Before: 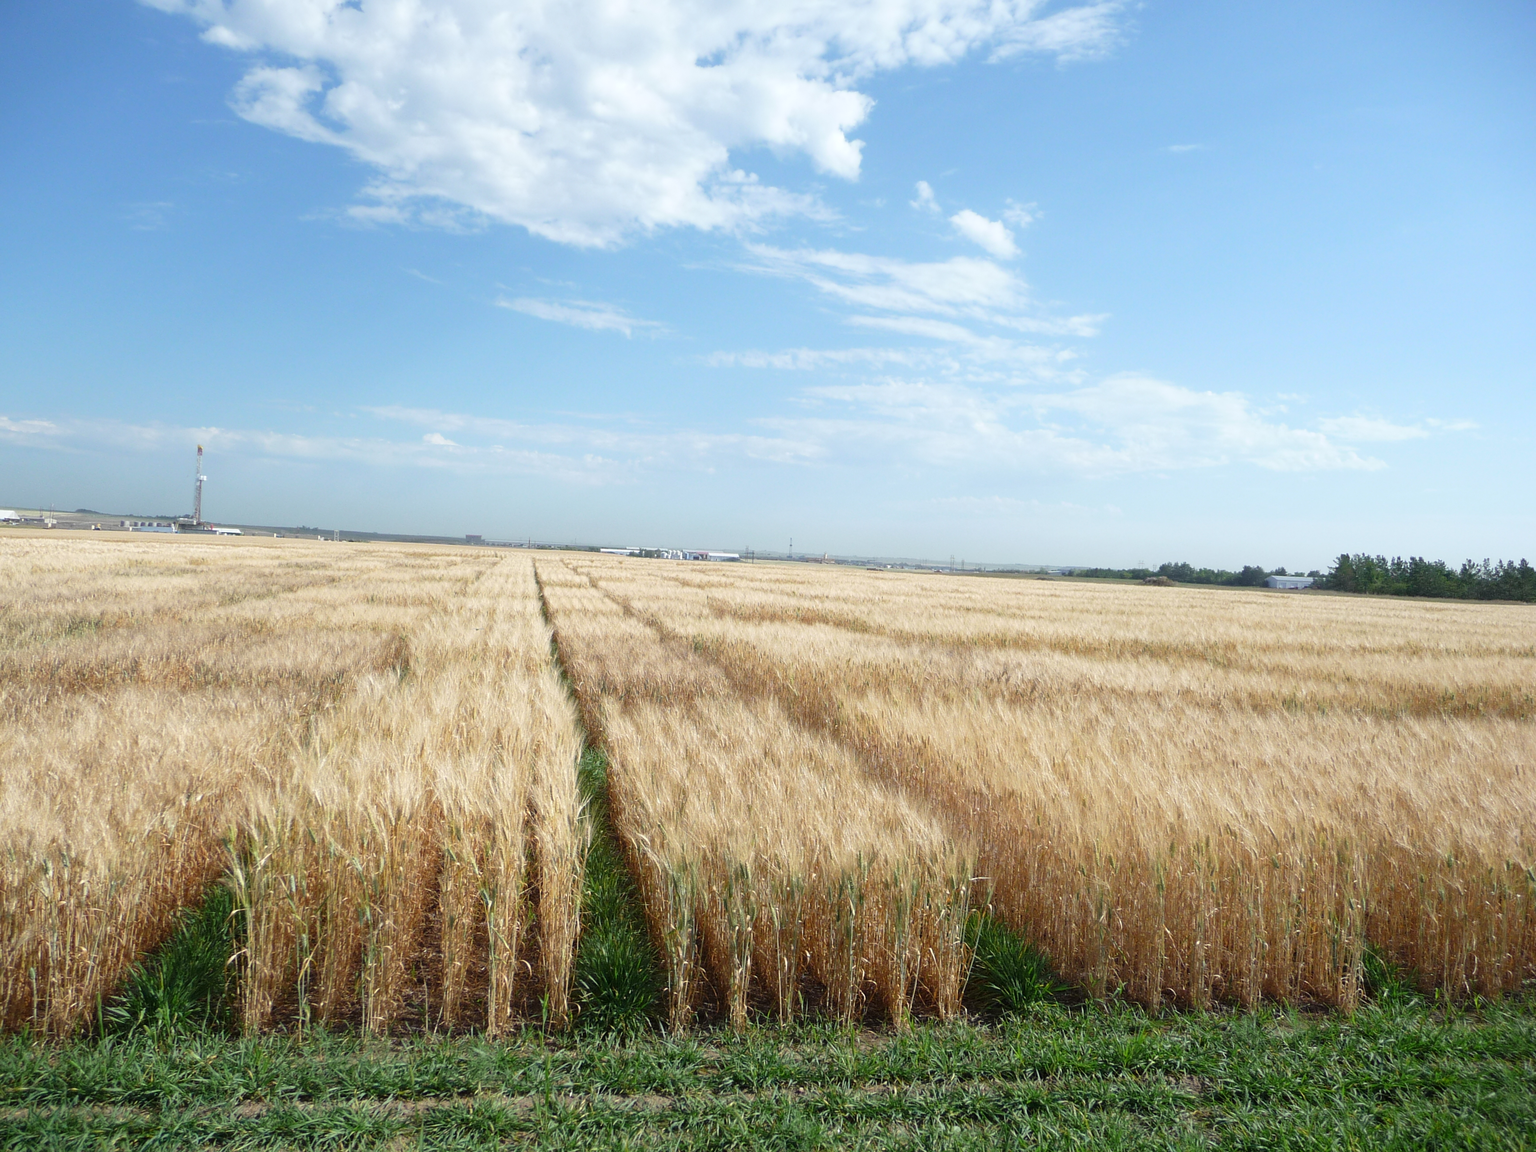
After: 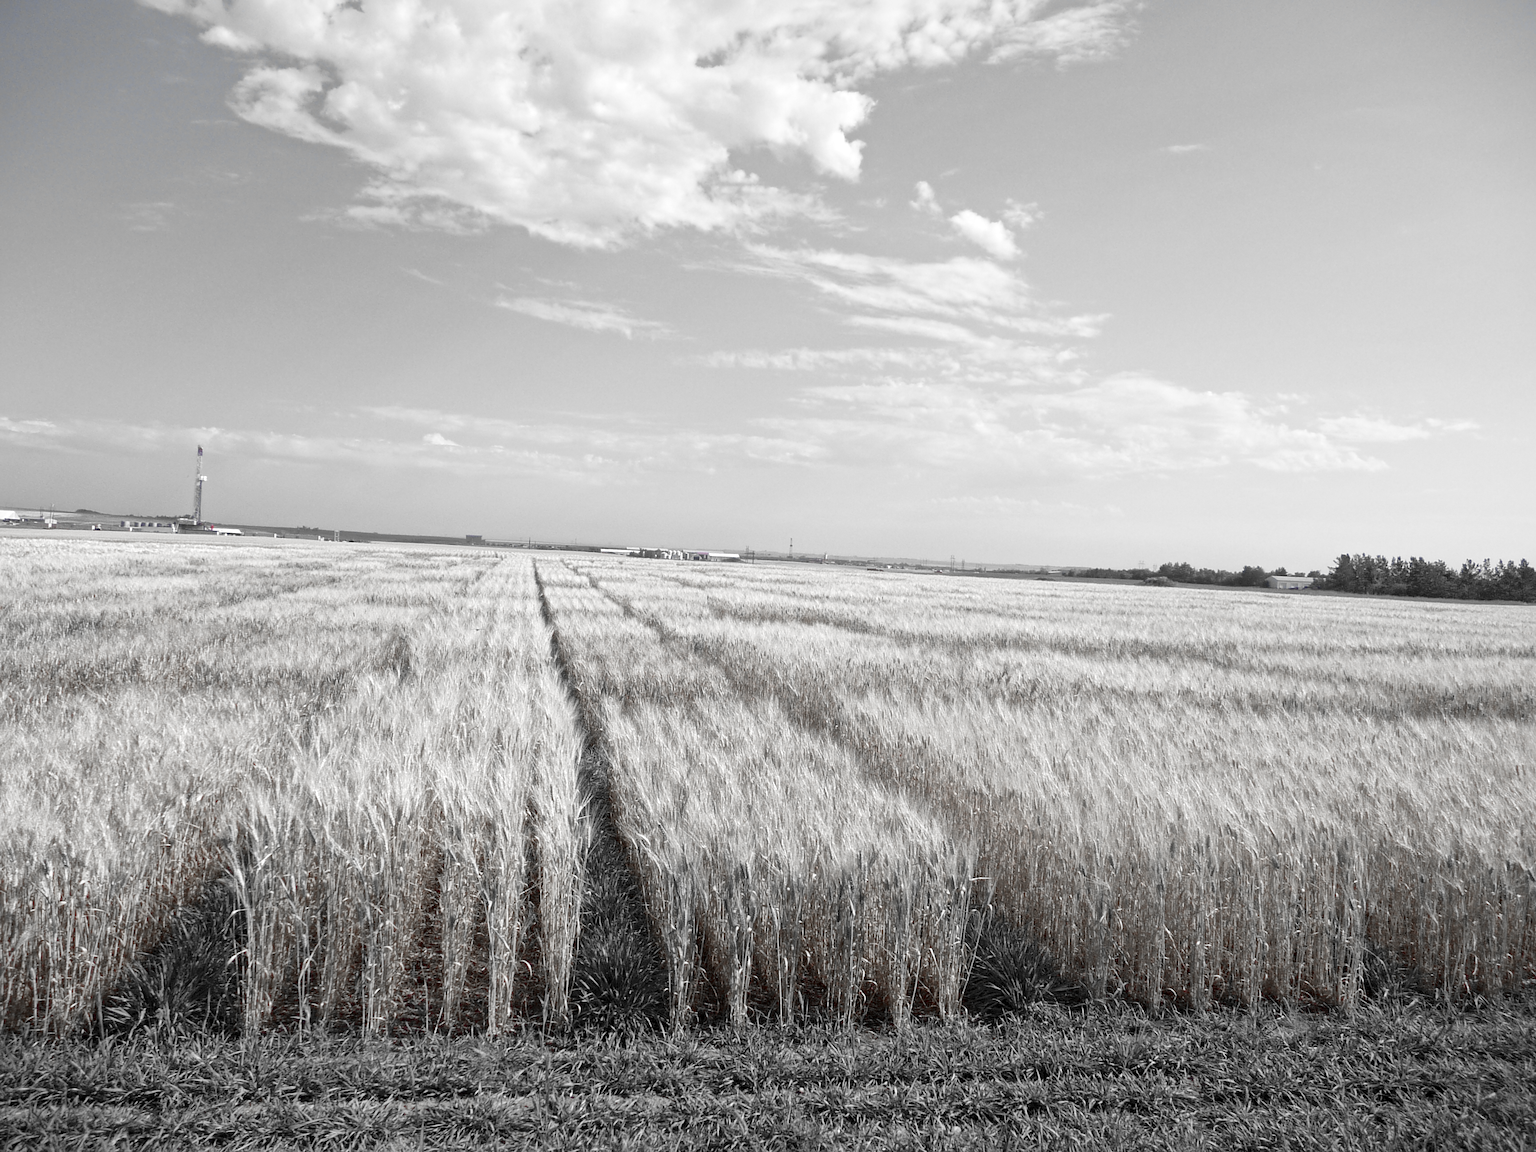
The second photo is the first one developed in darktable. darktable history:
local contrast: mode bilateral grid, contrast 20, coarseness 20, detail 150%, midtone range 0.2
color zones: curves: ch0 [(0, 0.278) (0.143, 0.5) (0.286, 0.5) (0.429, 0.5) (0.571, 0.5) (0.714, 0.5) (0.857, 0.5) (1, 0.5)]; ch1 [(0, 1) (0.143, 0.165) (0.286, 0) (0.429, 0) (0.571, 0) (0.714, 0) (0.857, 0.5) (1, 0.5)]; ch2 [(0, 0.508) (0.143, 0.5) (0.286, 0.5) (0.429, 0.5) (0.571, 0.5) (0.714, 0.5) (0.857, 0.5) (1, 0.5)]
